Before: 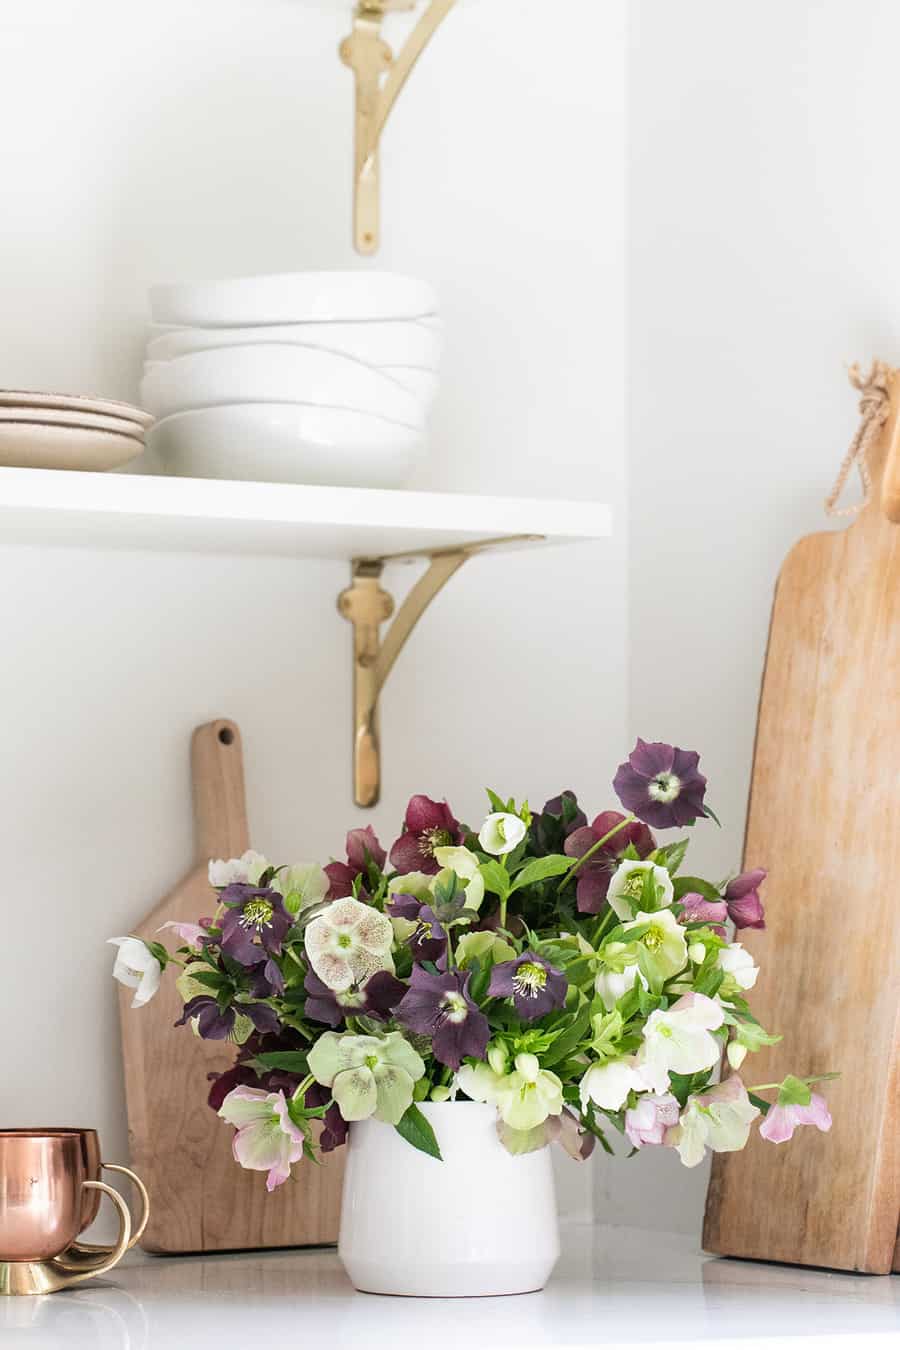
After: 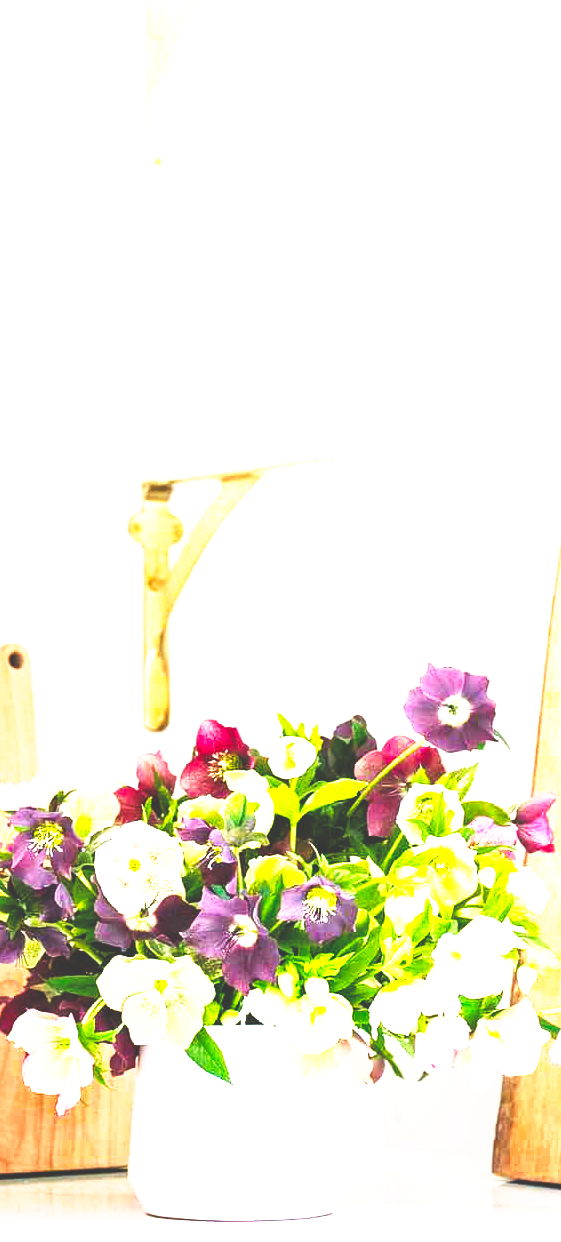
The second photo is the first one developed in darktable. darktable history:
color balance rgb: shadows lift › hue 85.88°, linear chroma grading › mid-tones 7.585%, perceptual saturation grading › global saturation 35.87%, perceptual saturation grading › shadows 35.299%, global vibrance 9.29%
exposure: black level correction 0, exposure 1.471 EV, compensate exposure bias true, compensate highlight preservation false
base curve: curves: ch0 [(0, 0.036) (0.007, 0.037) (0.604, 0.887) (1, 1)], preserve colors none
crop and rotate: left 23.343%, top 5.647%, right 14.296%, bottom 2.284%
